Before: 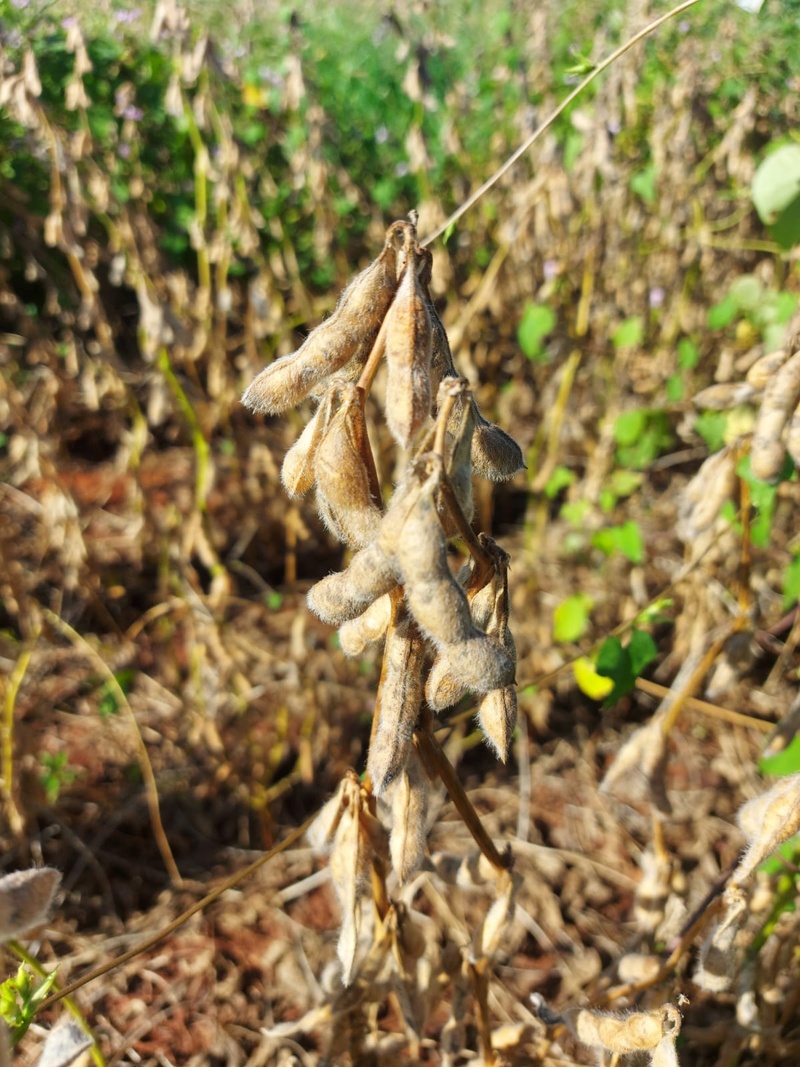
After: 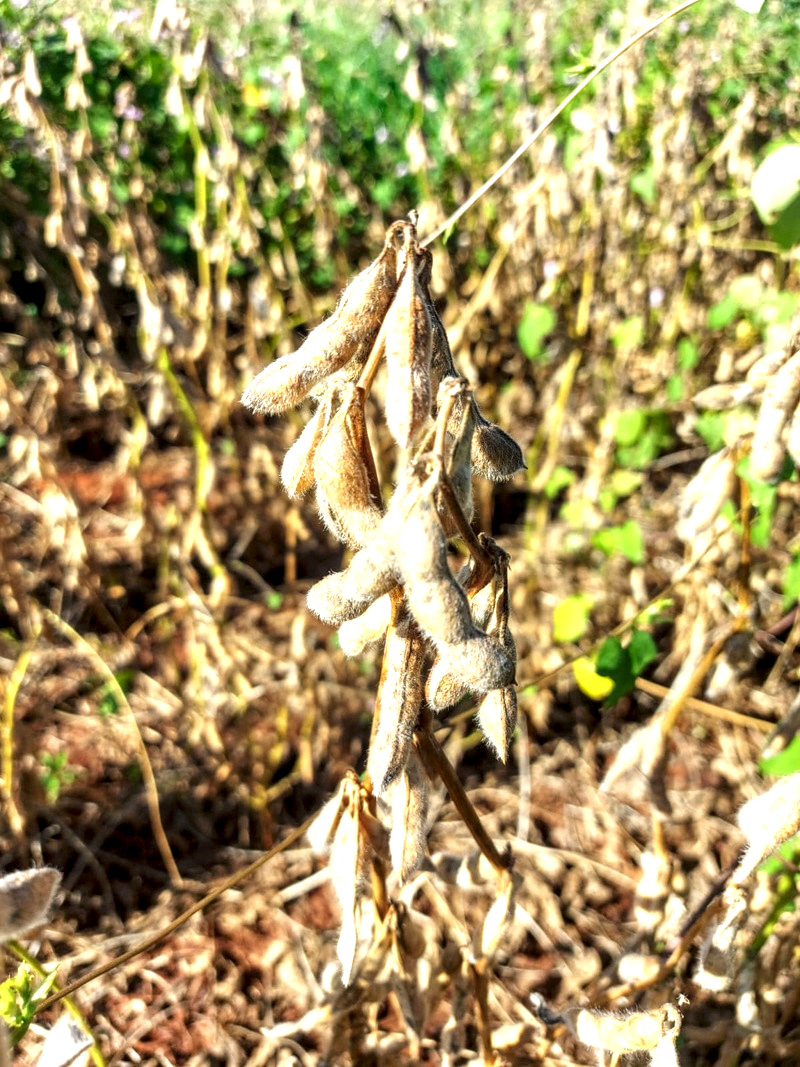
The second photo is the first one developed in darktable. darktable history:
exposure: black level correction 0, exposure 0.692 EV, compensate highlight preservation false
local contrast: highlights 60%, shadows 62%, detail 160%
